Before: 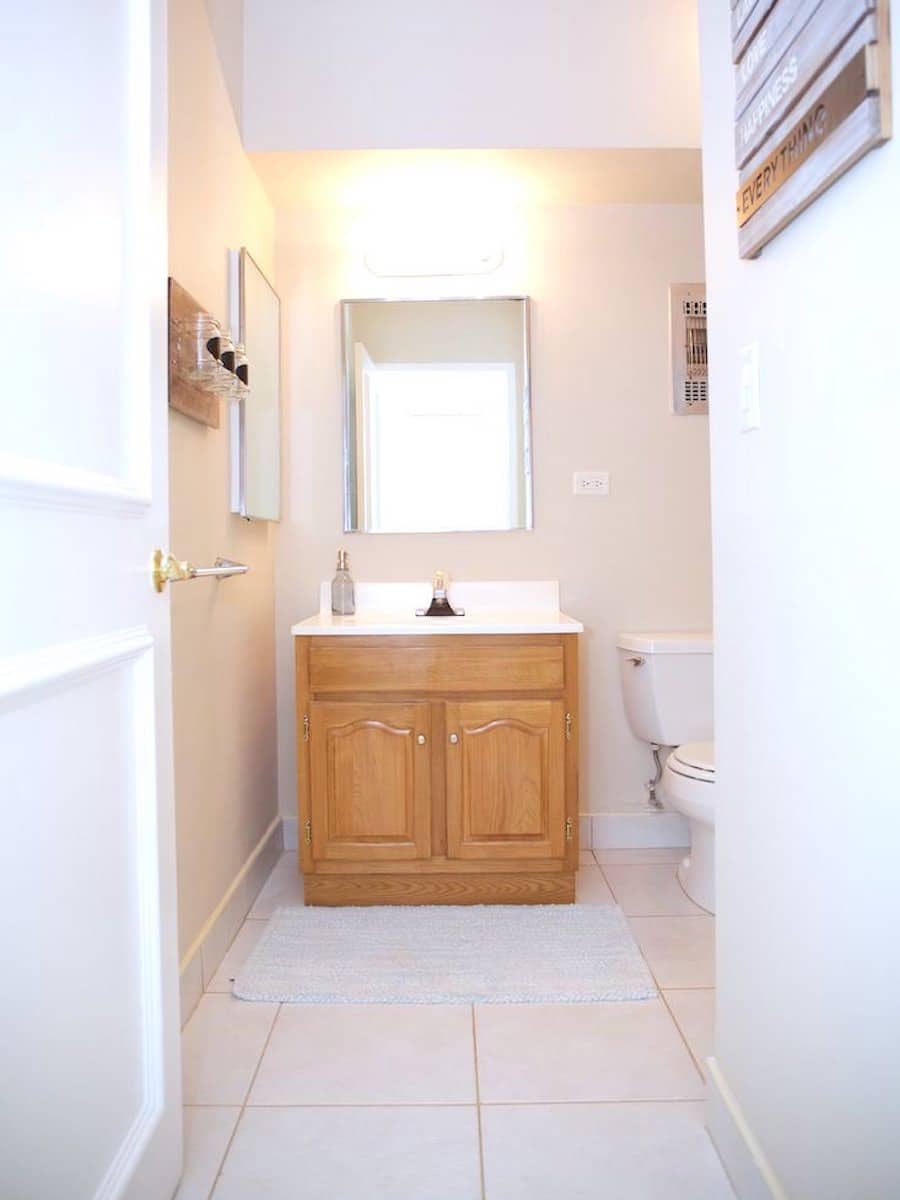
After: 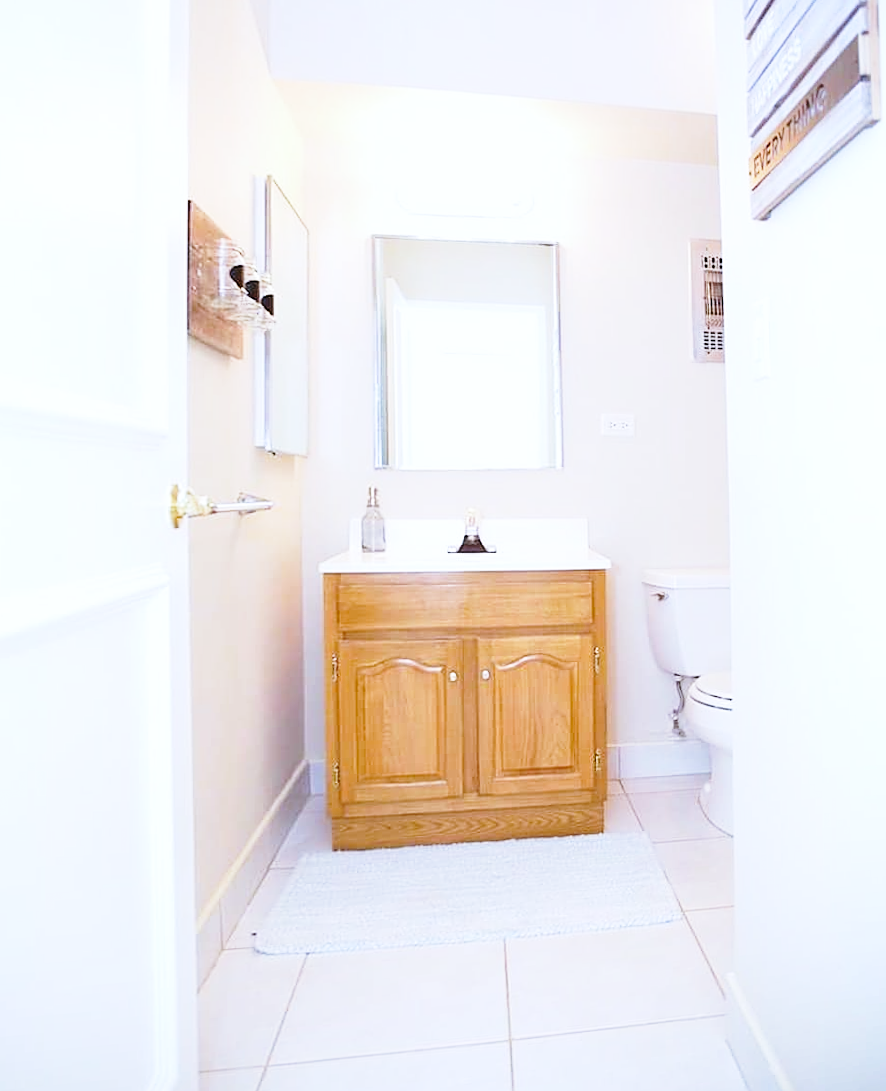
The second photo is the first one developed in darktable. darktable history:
sharpen: on, module defaults
base curve: curves: ch0 [(0, 0) (0.028, 0.03) (0.121, 0.232) (0.46, 0.748) (0.859, 0.968) (1, 1)], preserve colors none
white balance: red 0.931, blue 1.11
color balance rgb: shadows fall-off 101%, linear chroma grading › mid-tones 7.63%, perceptual saturation grading › mid-tones 11.68%, mask middle-gray fulcrum 22.45%, global vibrance 10.11%, saturation formula JzAzBz (2021)
rotate and perspective: rotation -0.013°, lens shift (vertical) -0.027, lens shift (horizontal) 0.178, crop left 0.016, crop right 0.989, crop top 0.082, crop bottom 0.918
